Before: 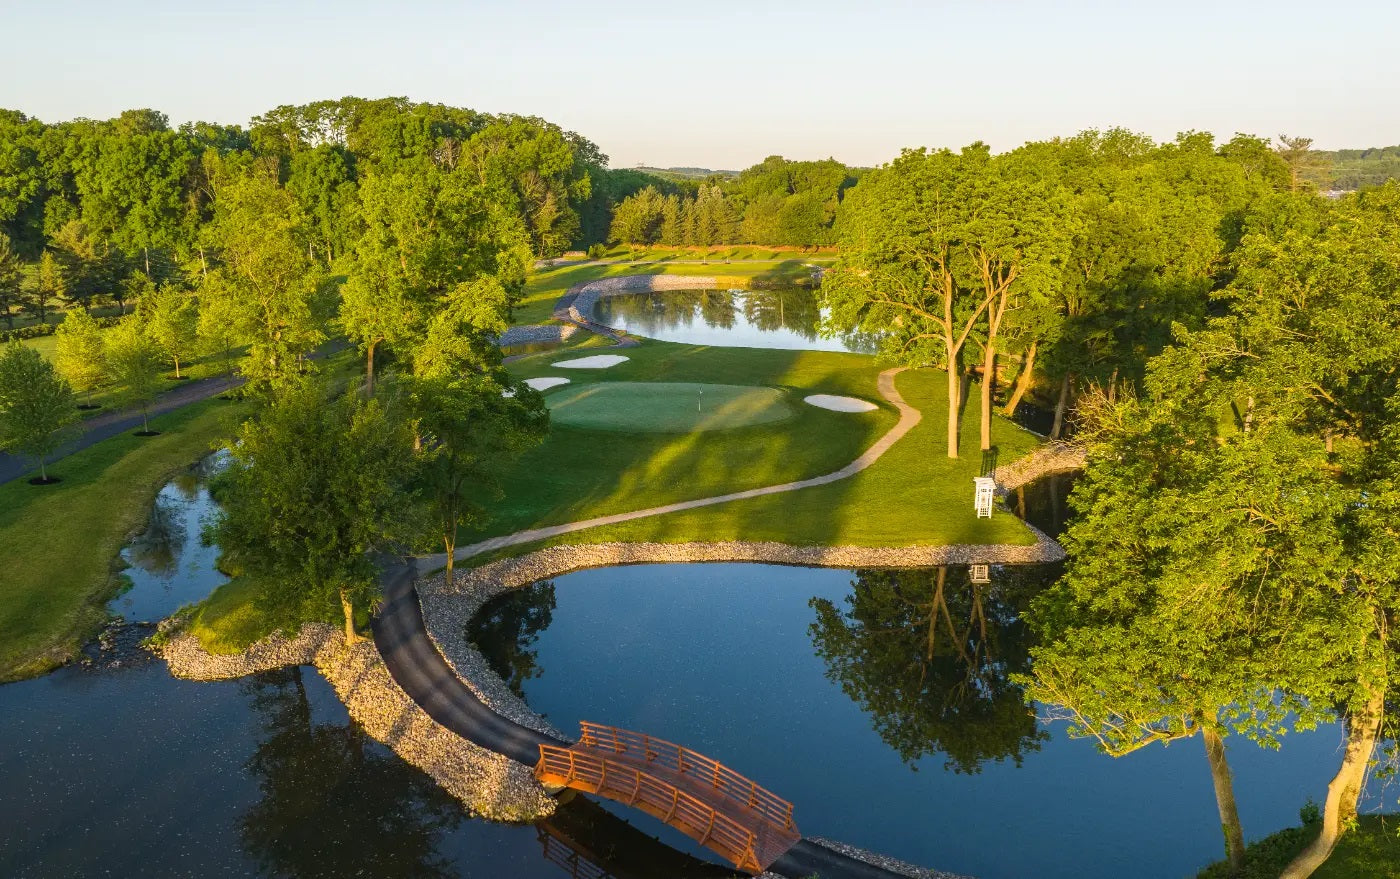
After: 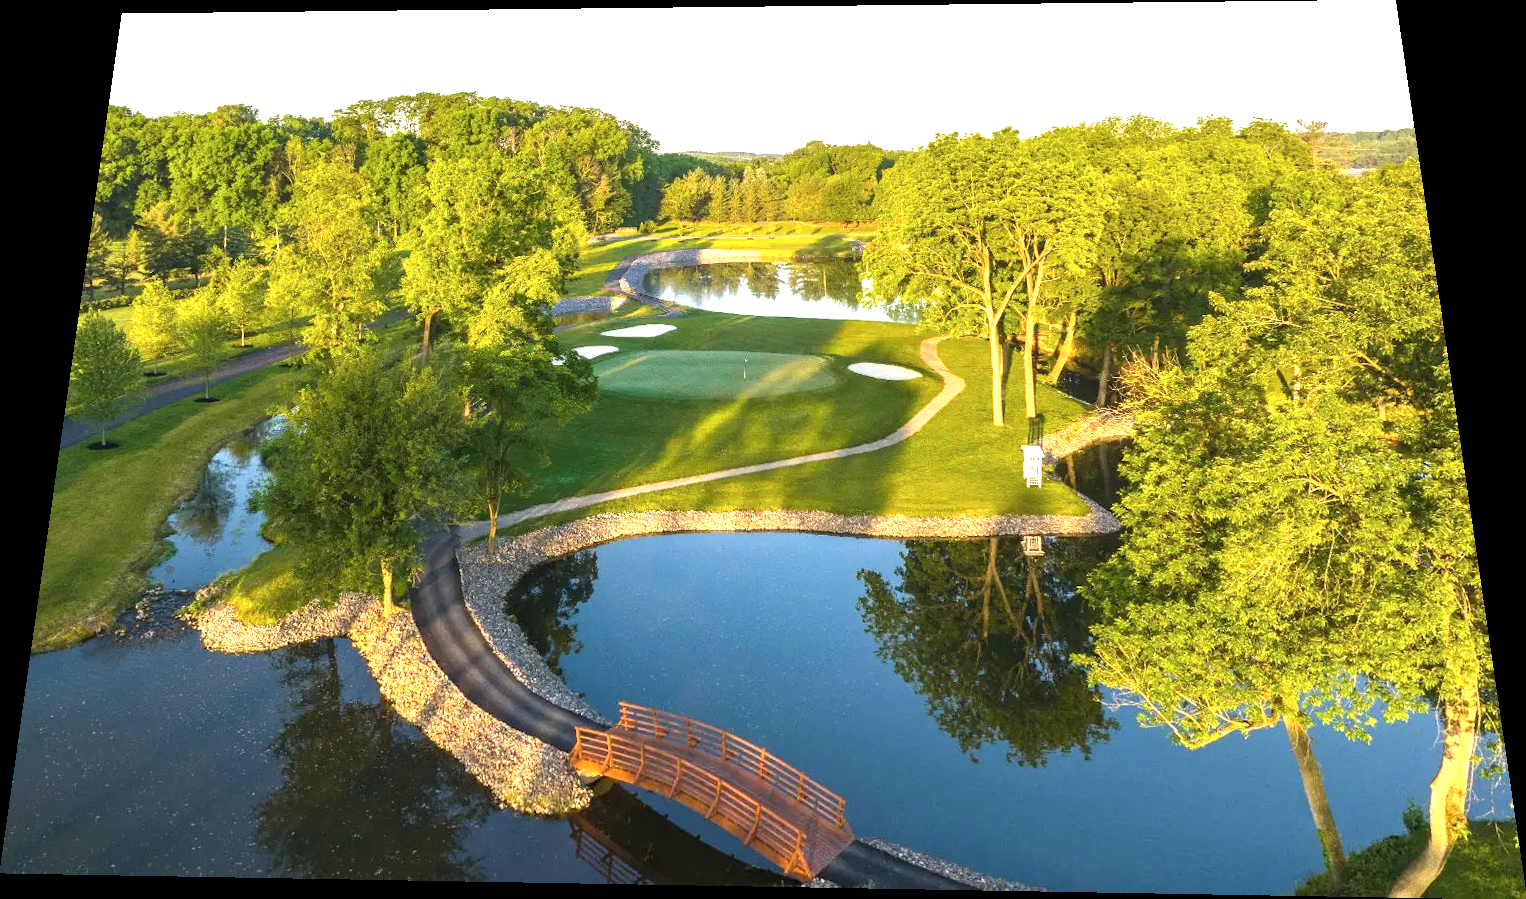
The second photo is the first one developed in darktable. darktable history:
exposure: exposure 1 EV, compensate highlight preservation false
contrast brightness saturation: saturation -0.05
rotate and perspective: rotation 0.128°, lens shift (vertical) -0.181, lens shift (horizontal) -0.044, shear 0.001, automatic cropping off
